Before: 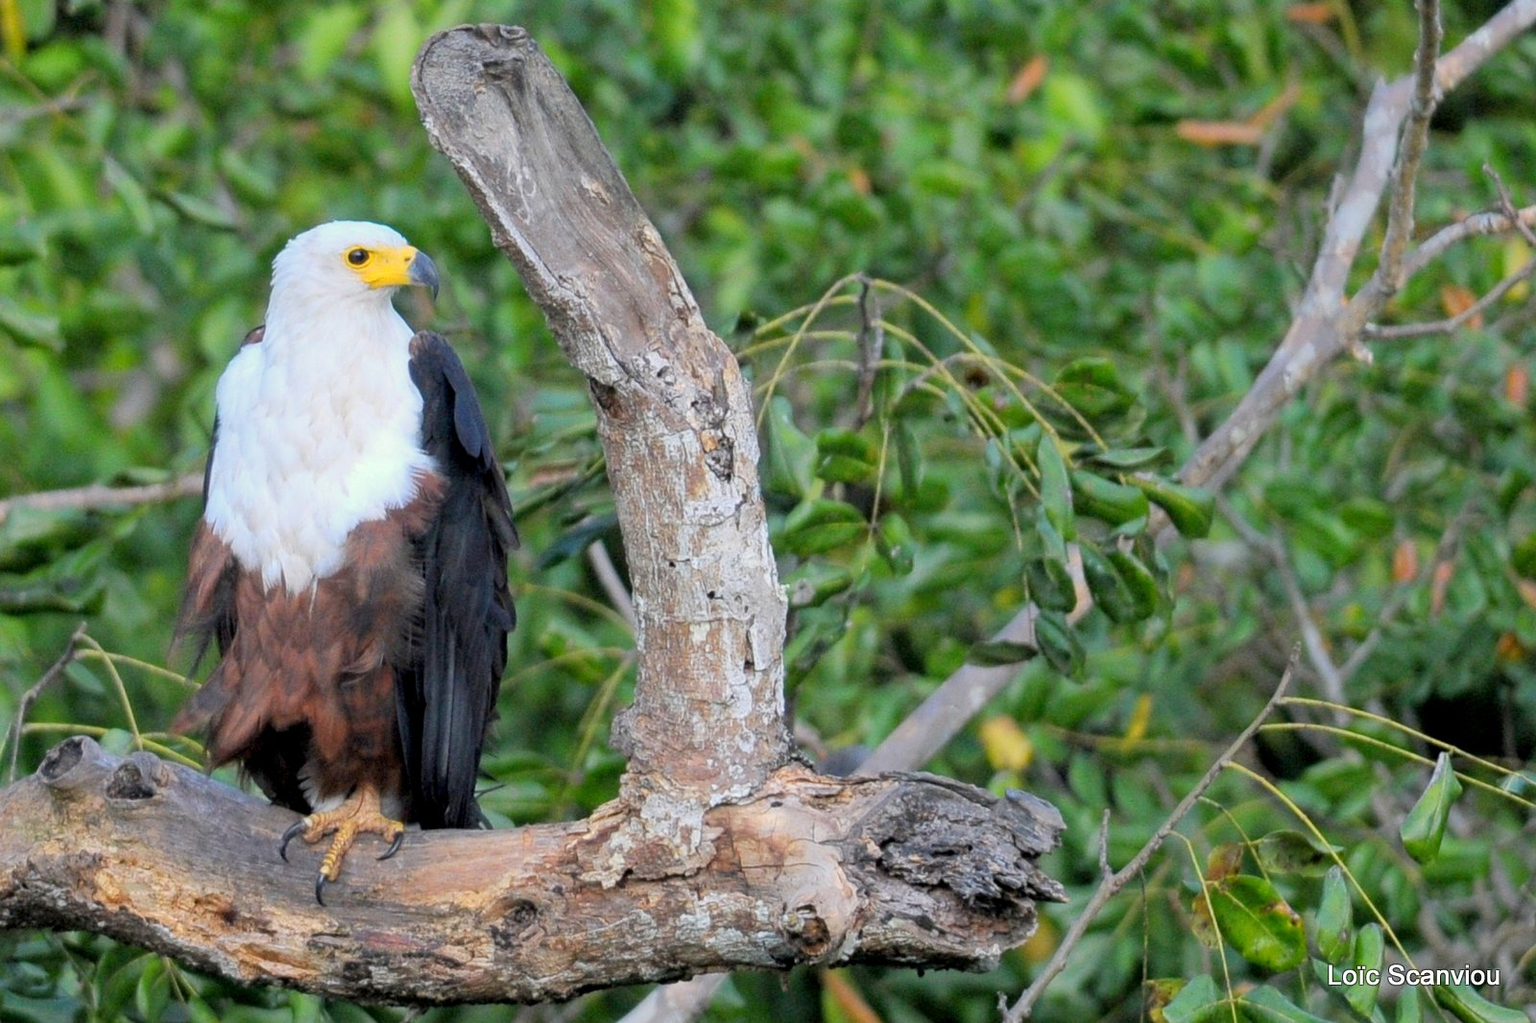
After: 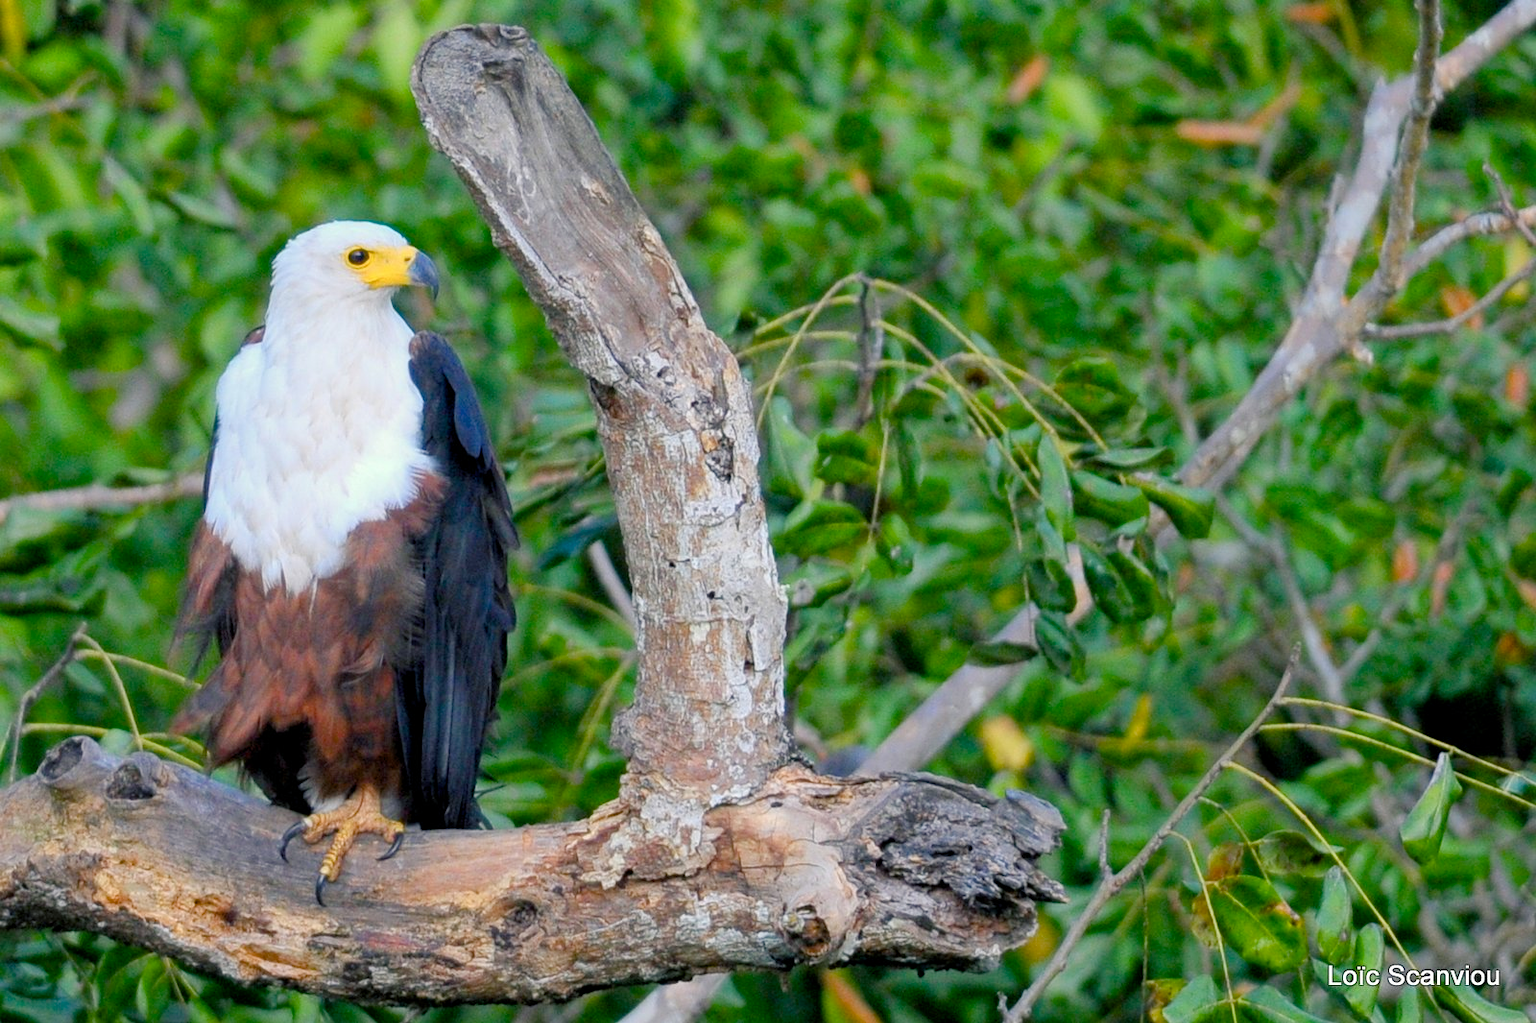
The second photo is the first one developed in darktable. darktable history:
color balance rgb: shadows lift › chroma 2.898%, shadows lift › hue 242.89°, linear chroma grading › global chroma 8.99%, perceptual saturation grading › global saturation 14.433%, perceptual saturation grading › highlights -30.496%, perceptual saturation grading › shadows 50.796%
